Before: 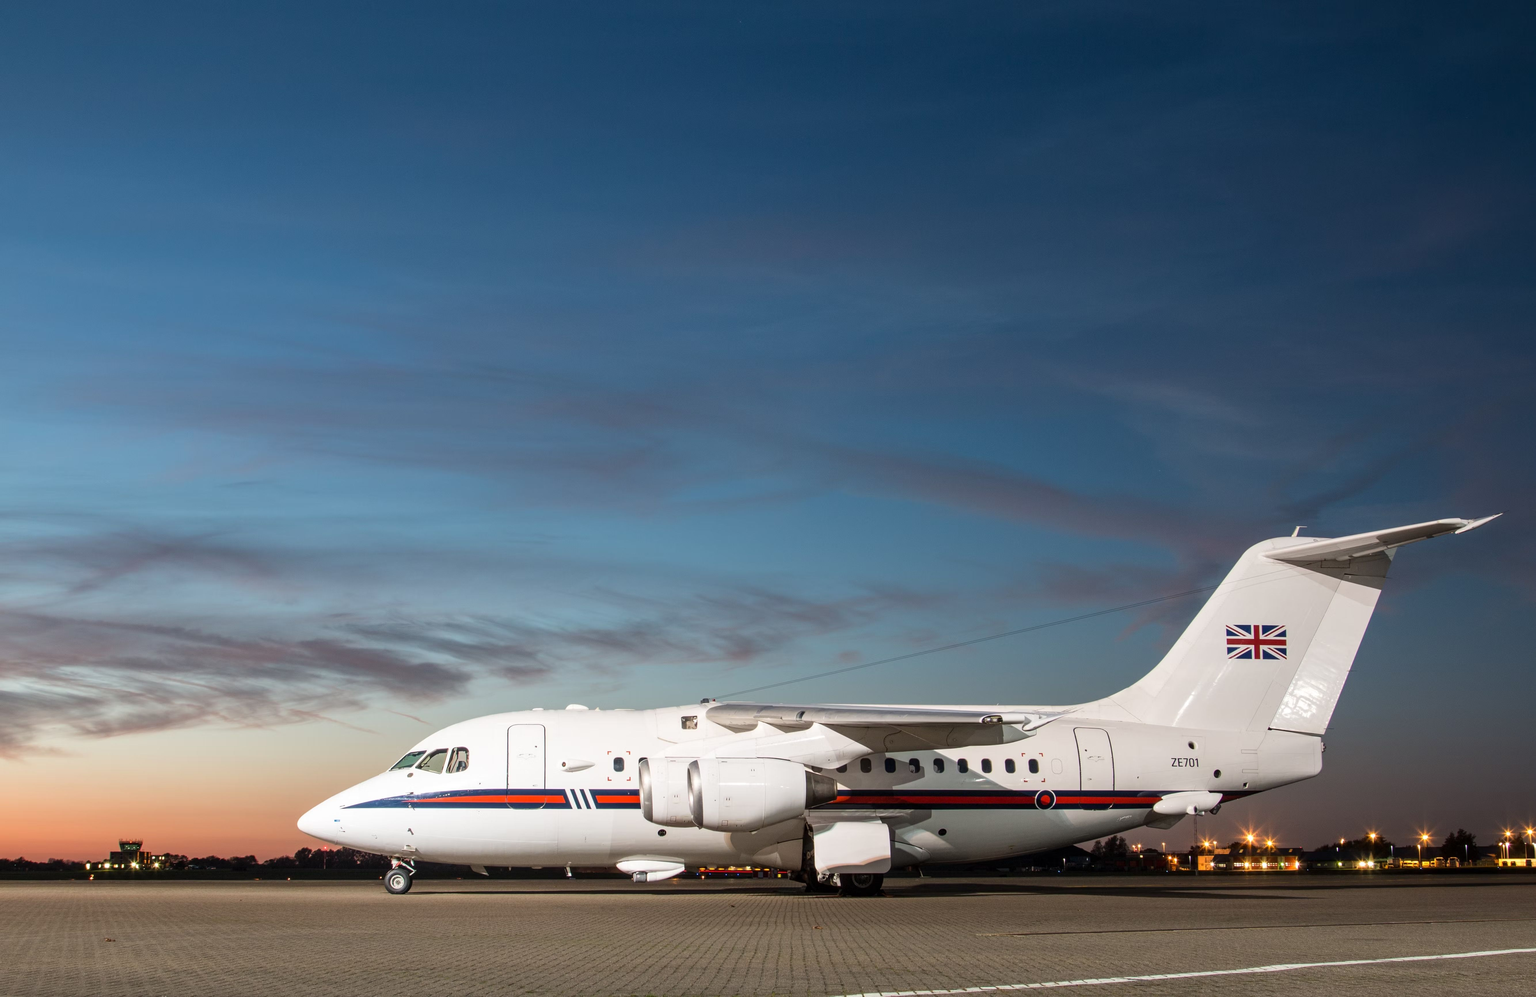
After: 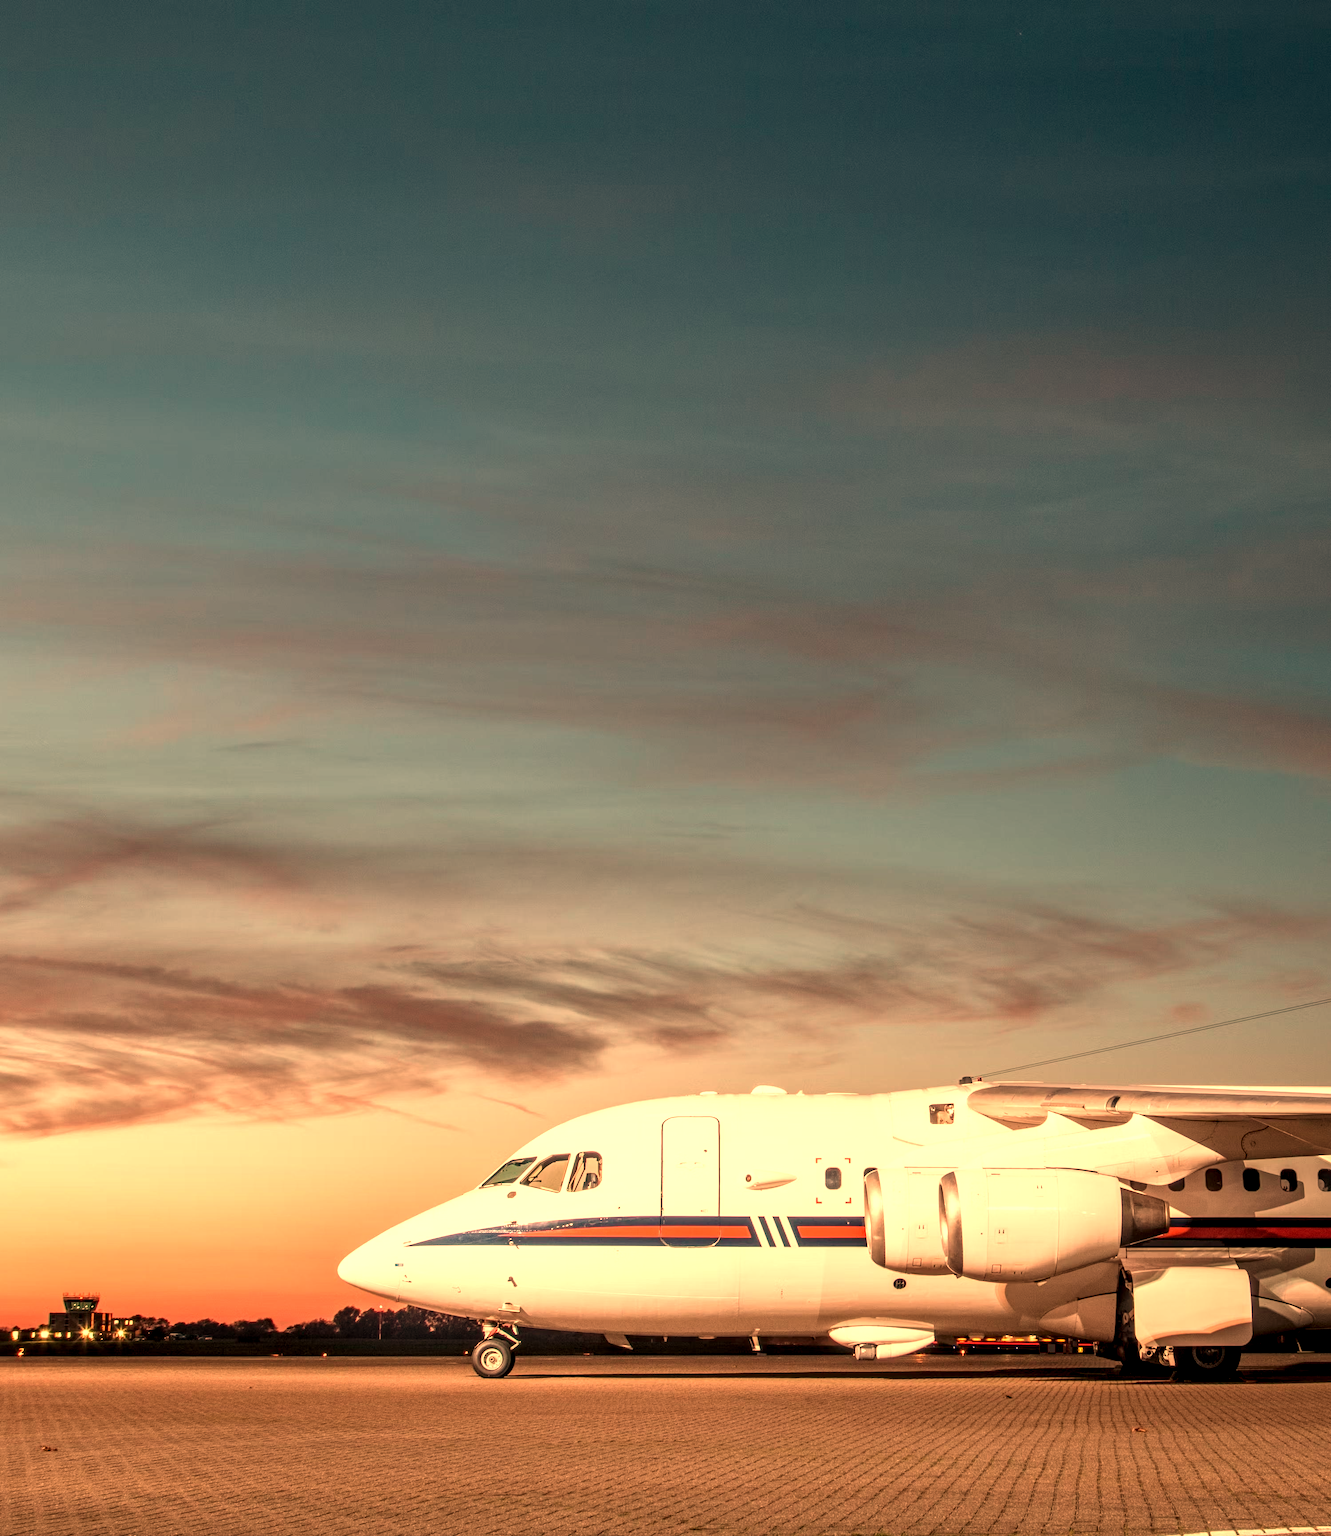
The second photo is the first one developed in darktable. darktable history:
local contrast: detail 150%
crop: left 5.114%, right 38.589%
white balance: red 1.467, blue 0.684
